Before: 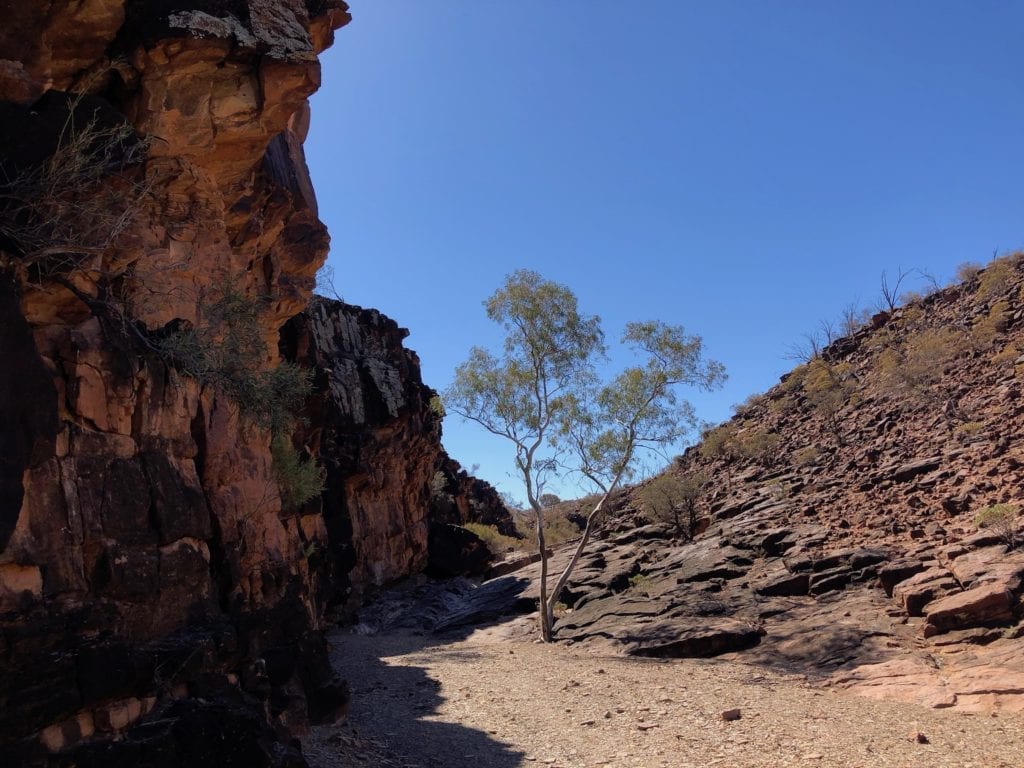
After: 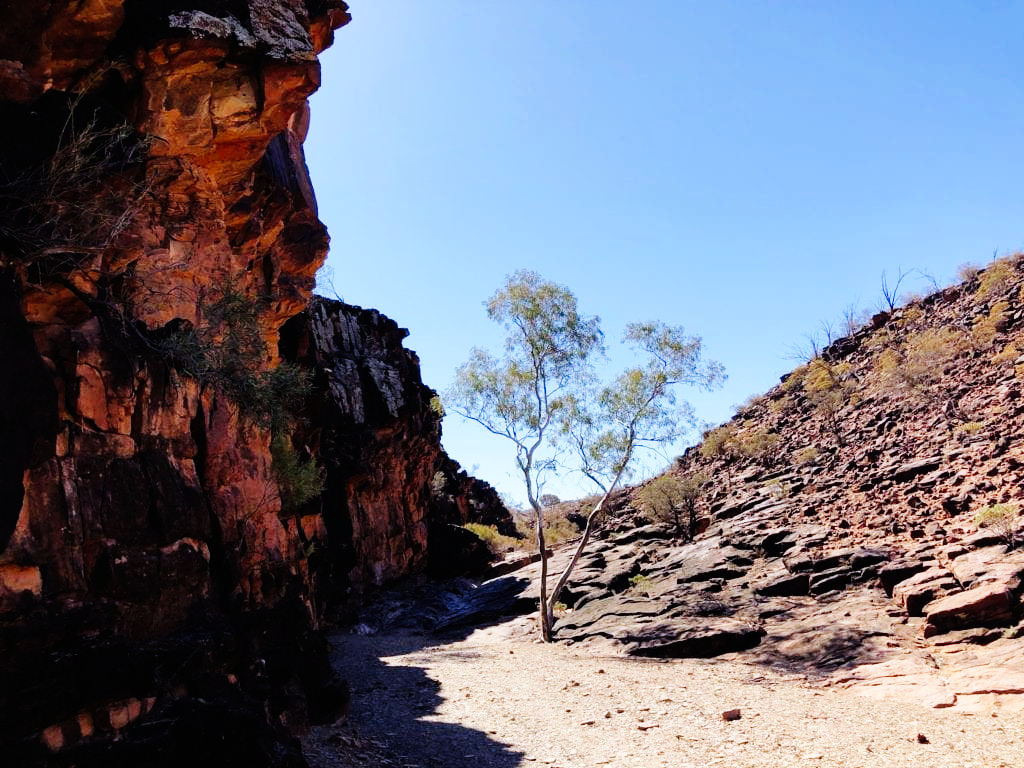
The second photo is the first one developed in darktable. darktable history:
base curve: curves: ch0 [(0, 0) (0, 0) (0.002, 0.001) (0.008, 0.003) (0.019, 0.011) (0.037, 0.037) (0.064, 0.11) (0.102, 0.232) (0.152, 0.379) (0.216, 0.524) (0.296, 0.665) (0.394, 0.789) (0.512, 0.881) (0.651, 0.945) (0.813, 0.986) (1, 1)], preserve colors none
white balance: red 0.974, blue 1.044
